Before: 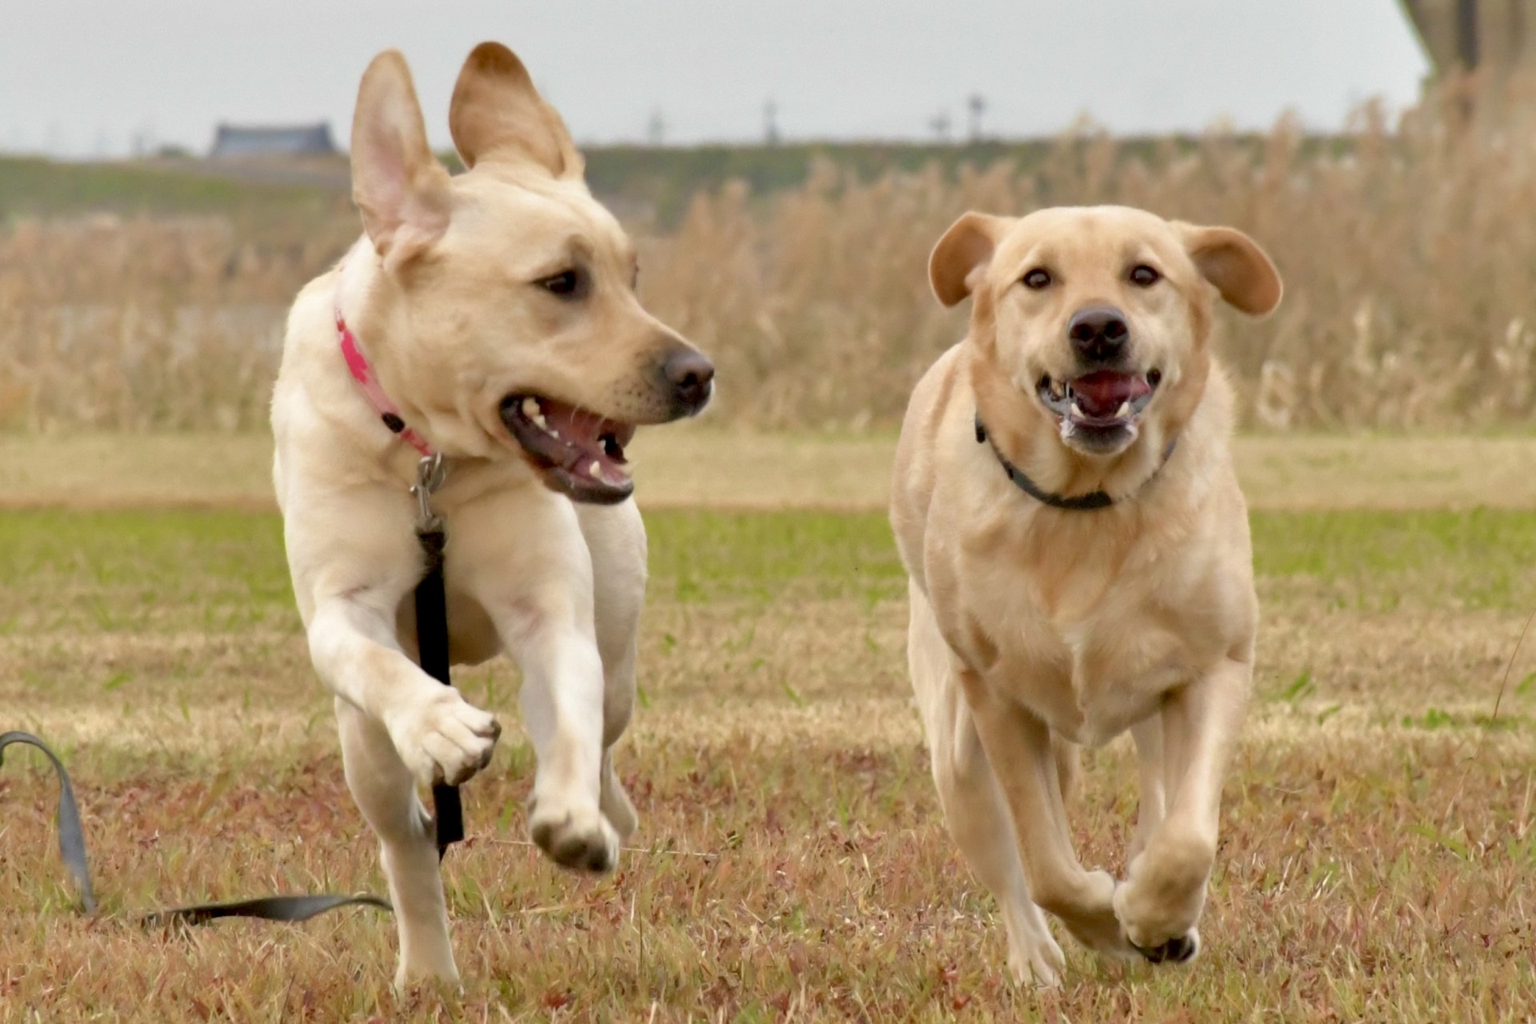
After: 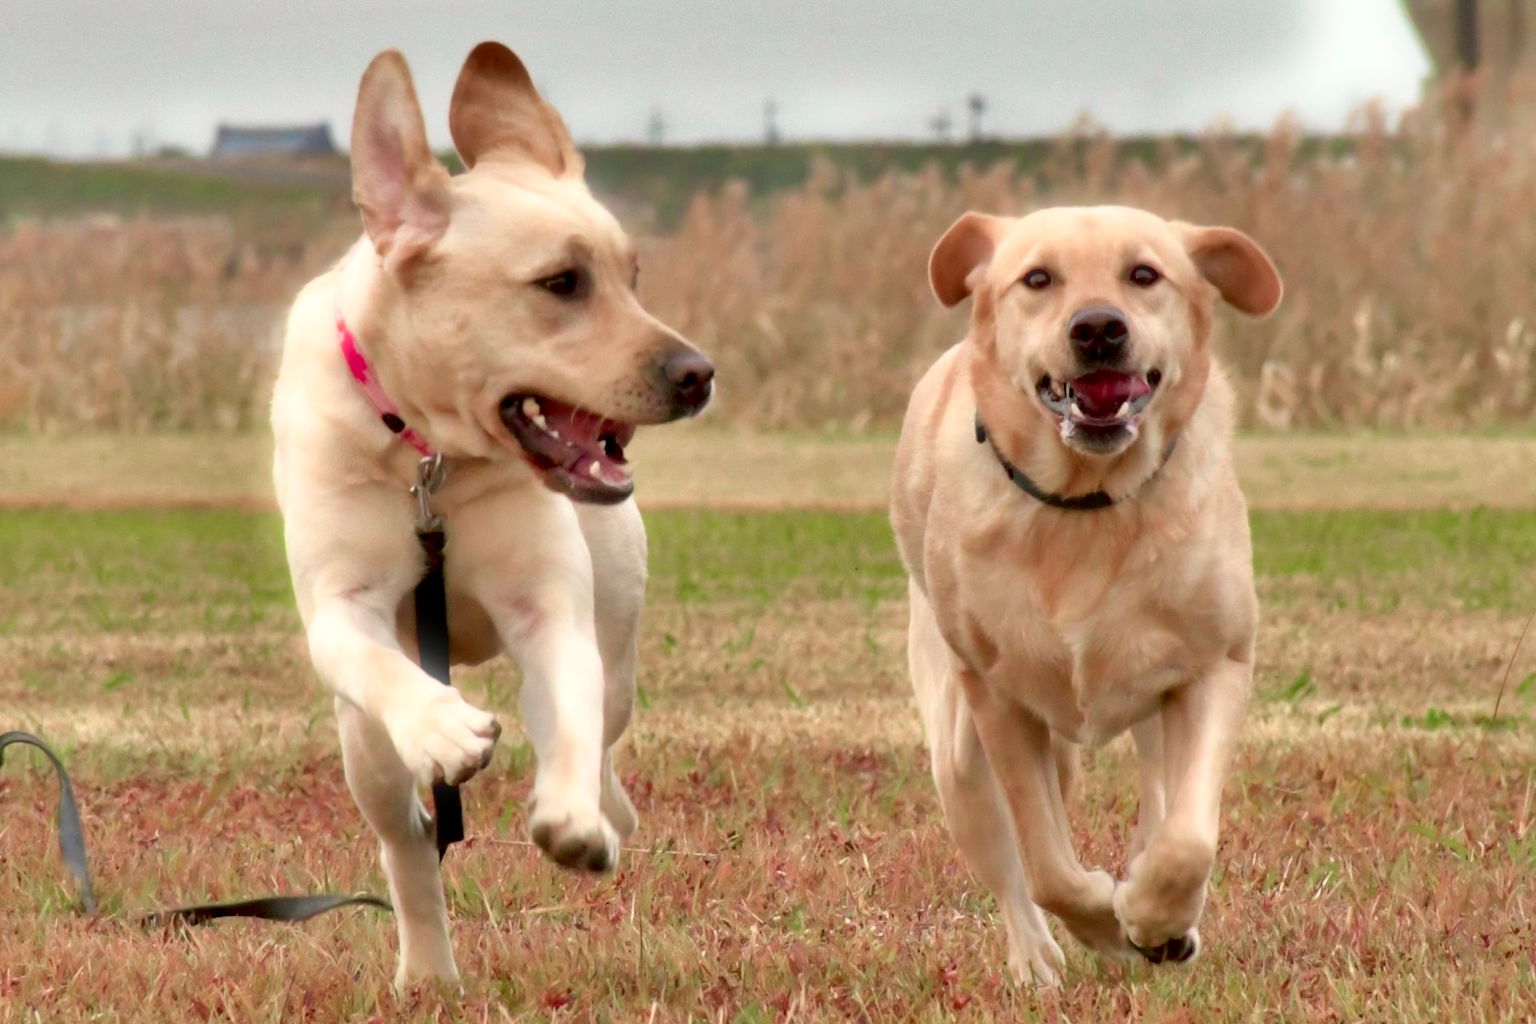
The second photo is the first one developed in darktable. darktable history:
bloom: size 5%, threshold 95%, strength 15%
exposure: exposure 0.191 EV, compensate highlight preservation false
tone curve: curves: ch0 [(0, 0) (0.059, 0.027) (0.162, 0.125) (0.304, 0.279) (0.547, 0.532) (0.828, 0.815) (1, 0.983)]; ch1 [(0, 0) (0.23, 0.166) (0.34, 0.298) (0.371, 0.334) (0.435, 0.413) (0.477, 0.469) (0.499, 0.498) (0.529, 0.544) (0.559, 0.587) (0.743, 0.798) (1, 1)]; ch2 [(0, 0) (0.431, 0.414) (0.498, 0.503) (0.524, 0.531) (0.568, 0.567) (0.6, 0.597) (0.643, 0.631) (0.74, 0.721) (1, 1)], color space Lab, independent channels, preserve colors none
shadows and highlights: shadows 40, highlights -54, highlights color adjustment 46%, low approximation 0.01, soften with gaussian
